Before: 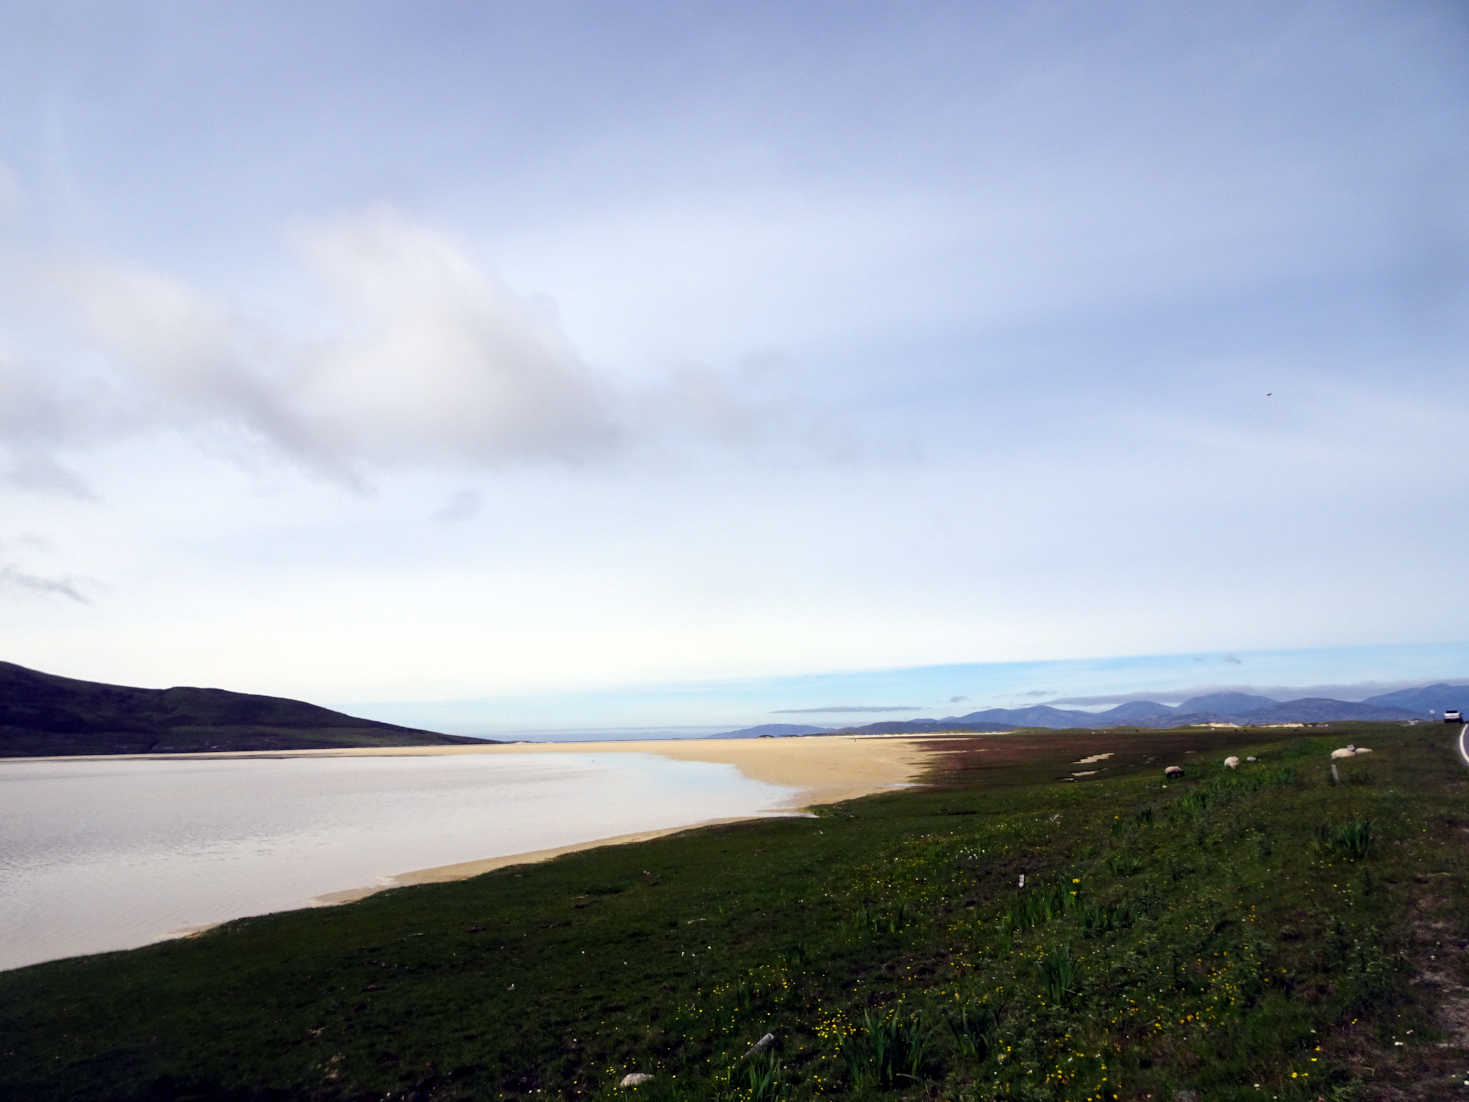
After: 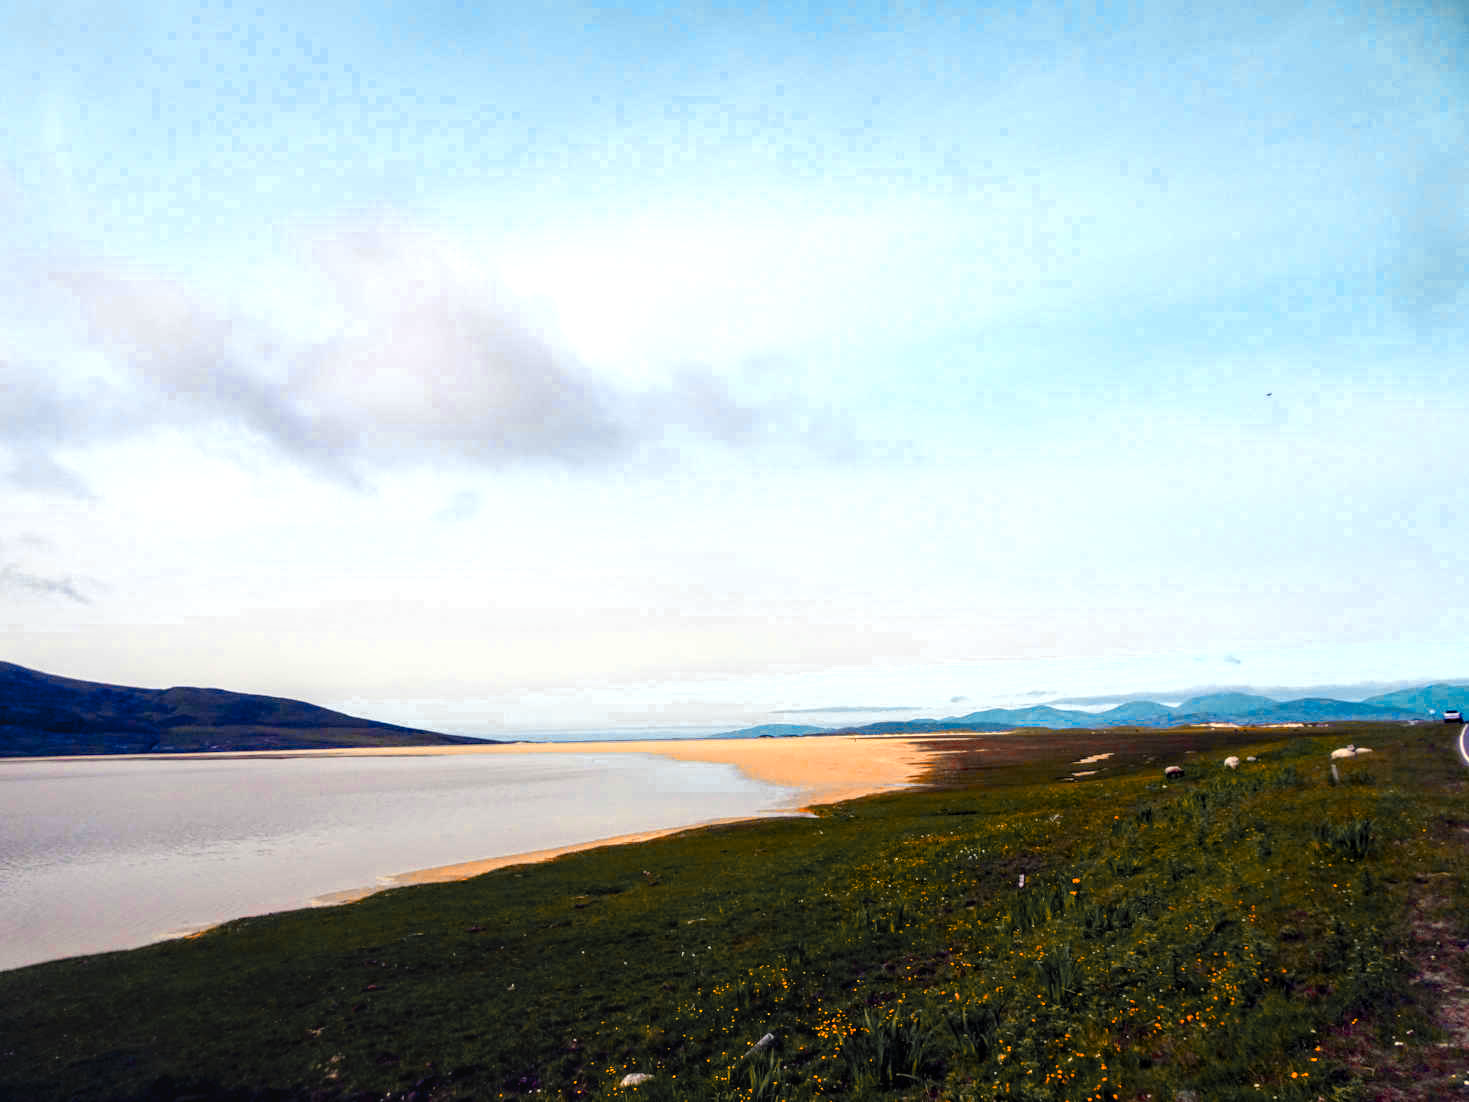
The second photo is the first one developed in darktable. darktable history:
local contrast: detail 130%
color balance rgb: linear chroma grading › global chroma 15%, perceptual saturation grading › global saturation 30%
color zones: curves: ch0 [(0.009, 0.528) (0.136, 0.6) (0.255, 0.586) (0.39, 0.528) (0.522, 0.584) (0.686, 0.736) (0.849, 0.561)]; ch1 [(0.045, 0.781) (0.14, 0.416) (0.257, 0.695) (0.442, 0.032) (0.738, 0.338) (0.818, 0.632) (0.891, 0.741) (1, 0.704)]; ch2 [(0, 0.667) (0.141, 0.52) (0.26, 0.37) (0.474, 0.432) (0.743, 0.286)]
